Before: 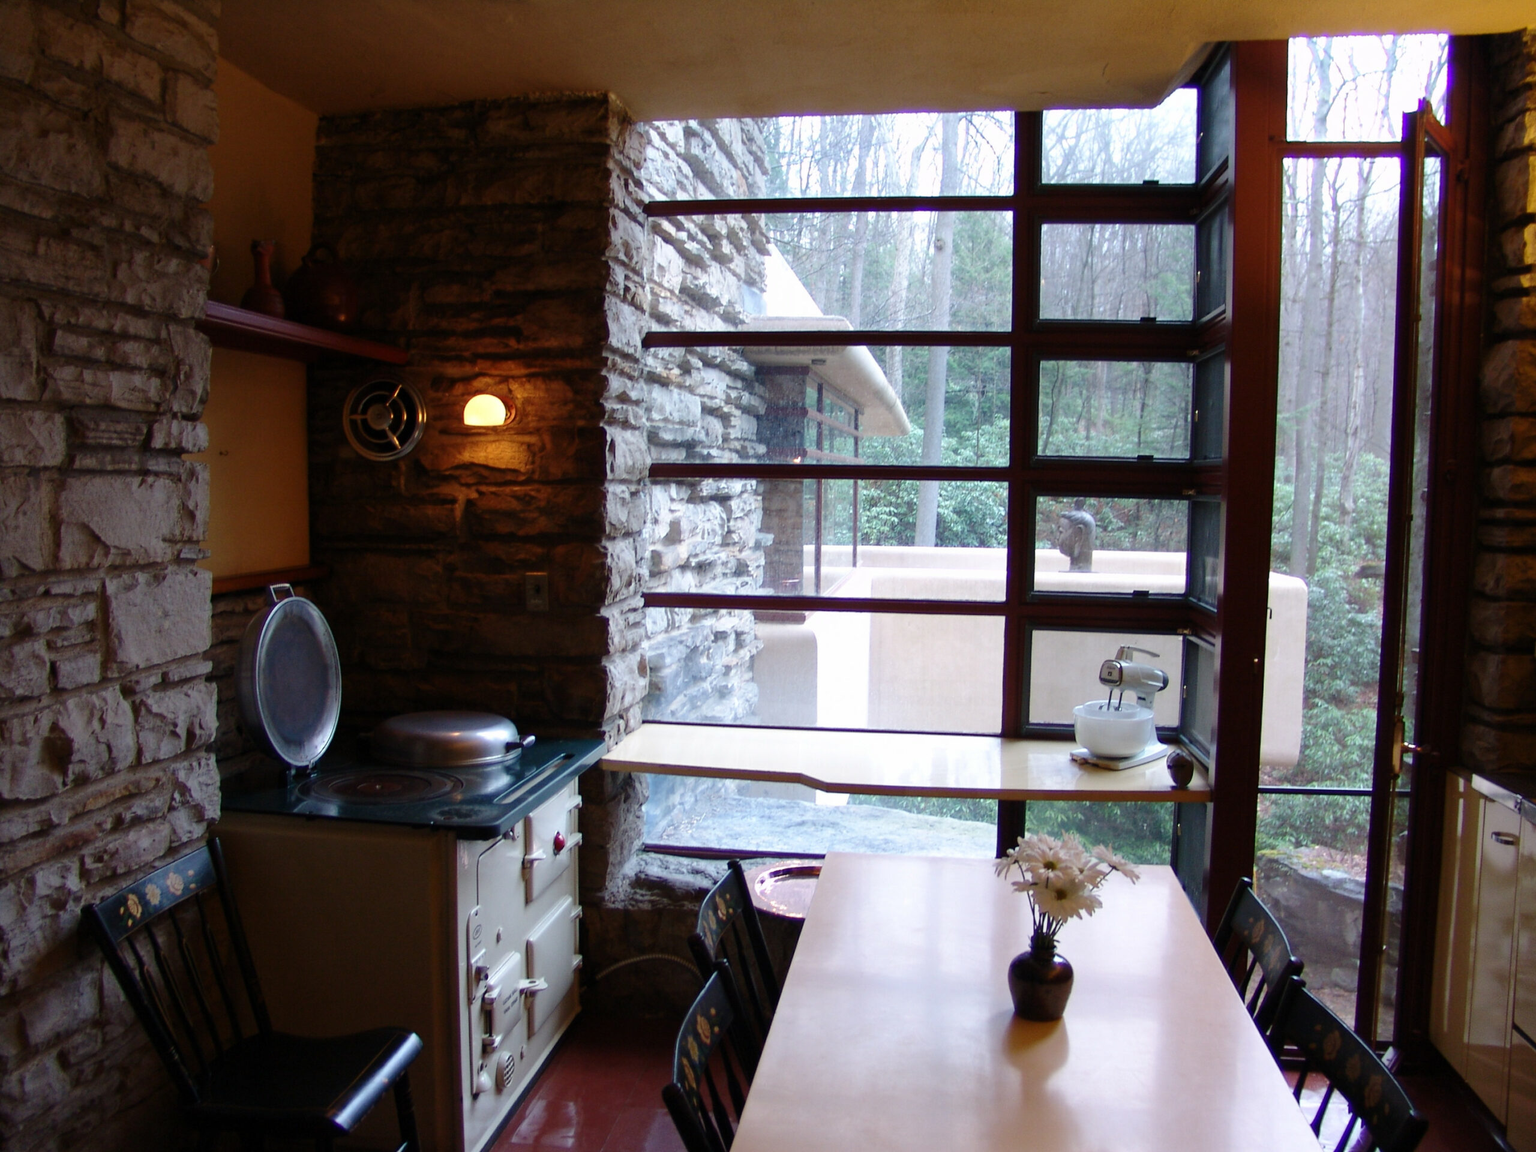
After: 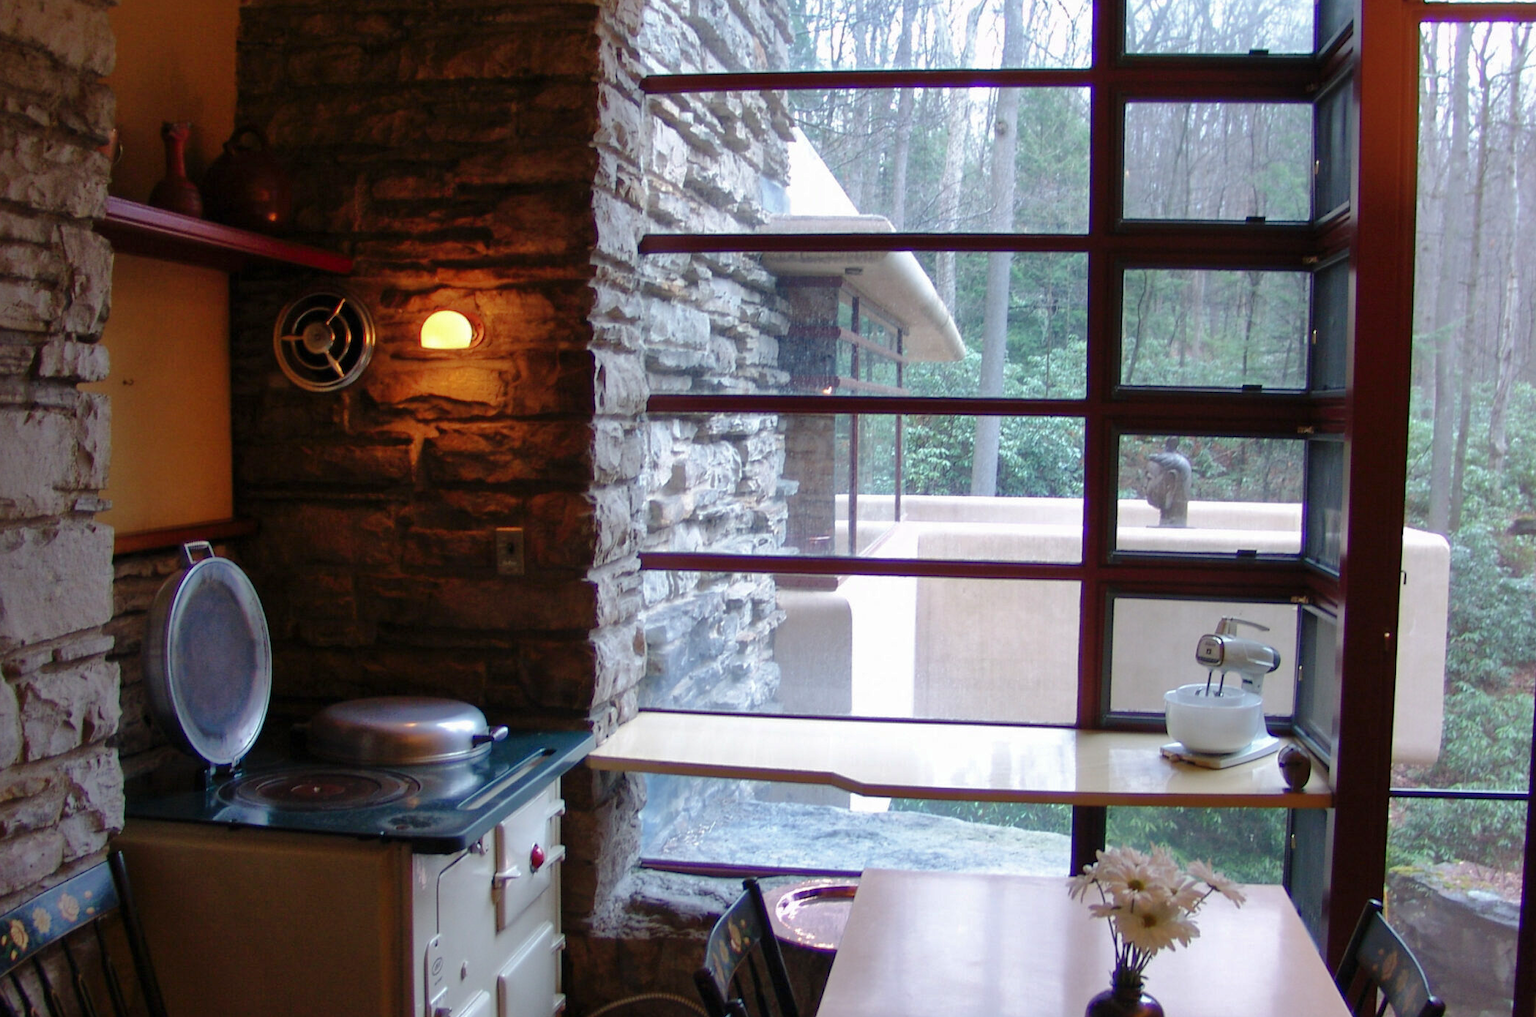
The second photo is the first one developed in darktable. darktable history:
crop: left 7.765%, top 12.166%, right 10.234%, bottom 15.404%
shadows and highlights: on, module defaults
